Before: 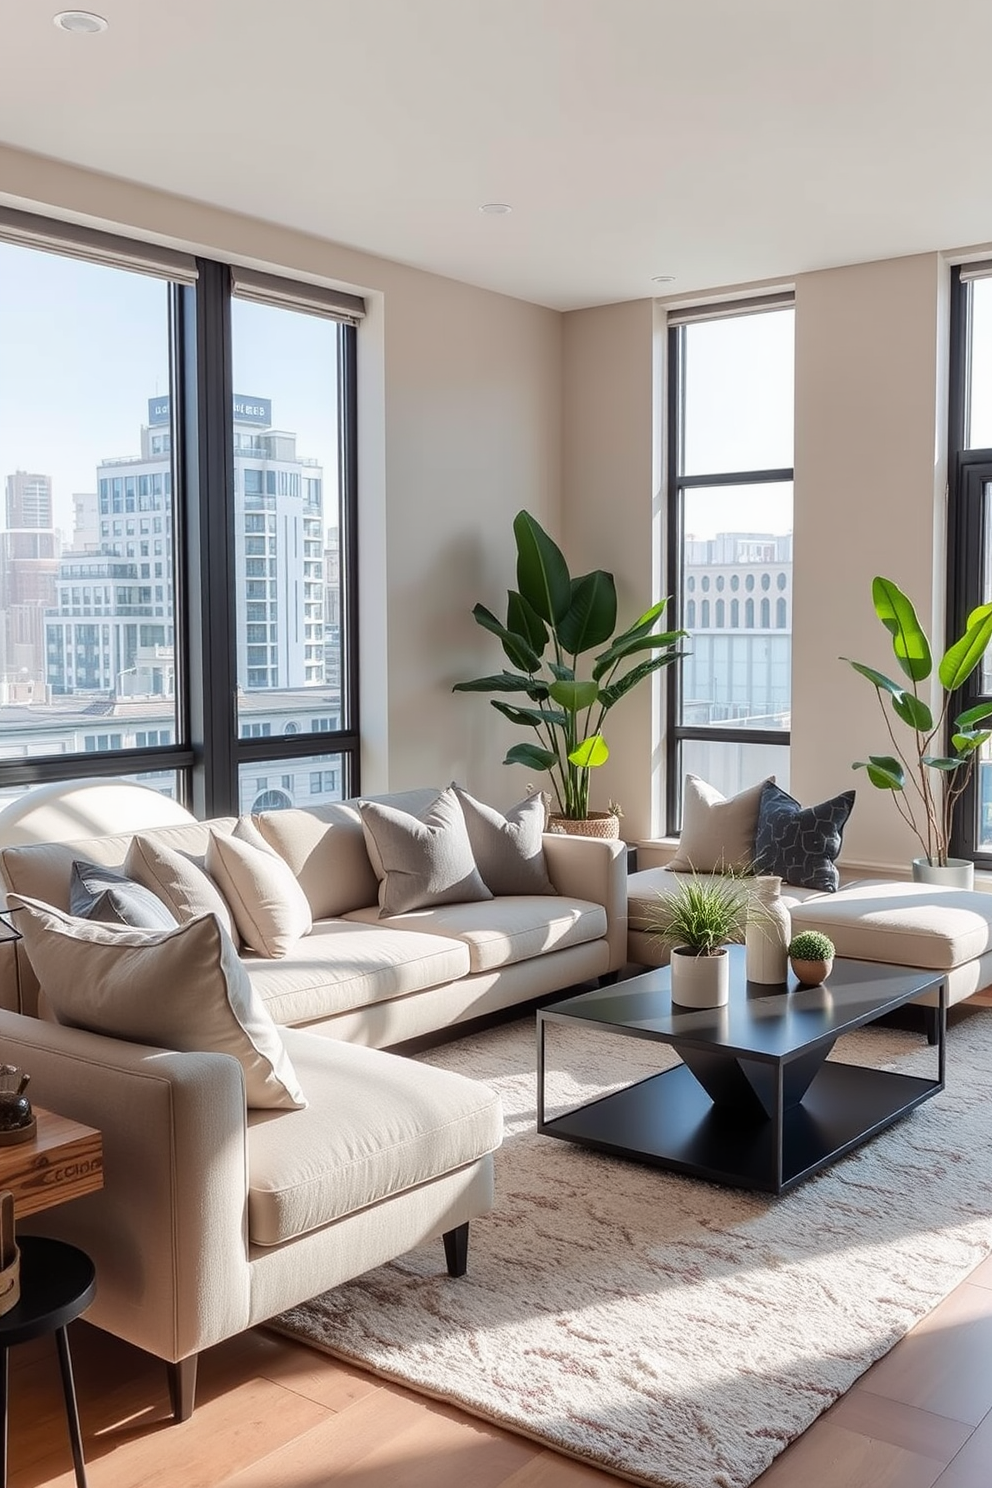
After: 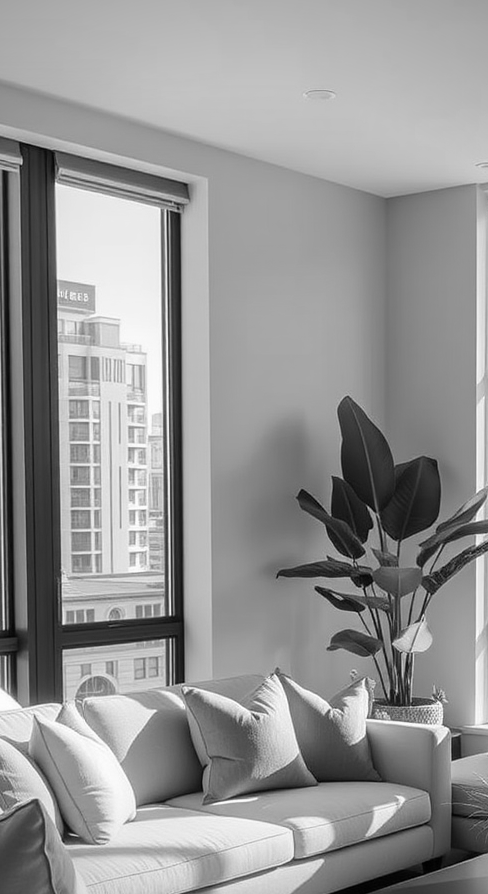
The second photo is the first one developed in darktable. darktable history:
monochrome: a 32, b 64, size 2.3, highlights 1
crop: left 17.835%, top 7.675%, right 32.881%, bottom 32.213%
vignetting: on, module defaults
levels: mode automatic
